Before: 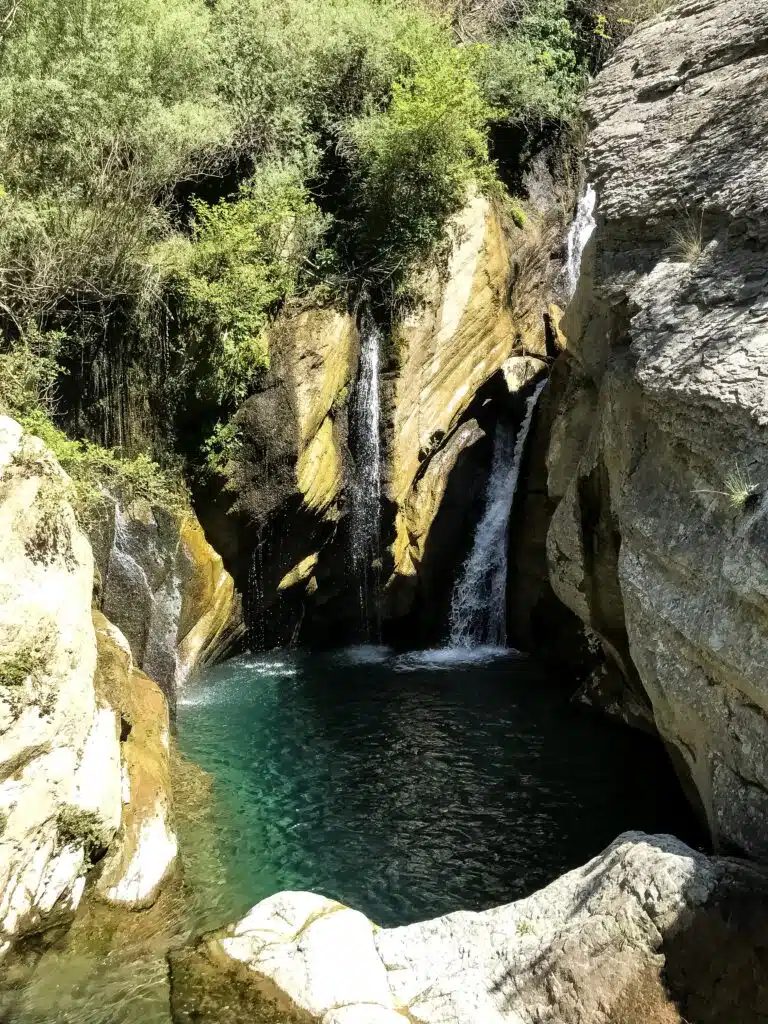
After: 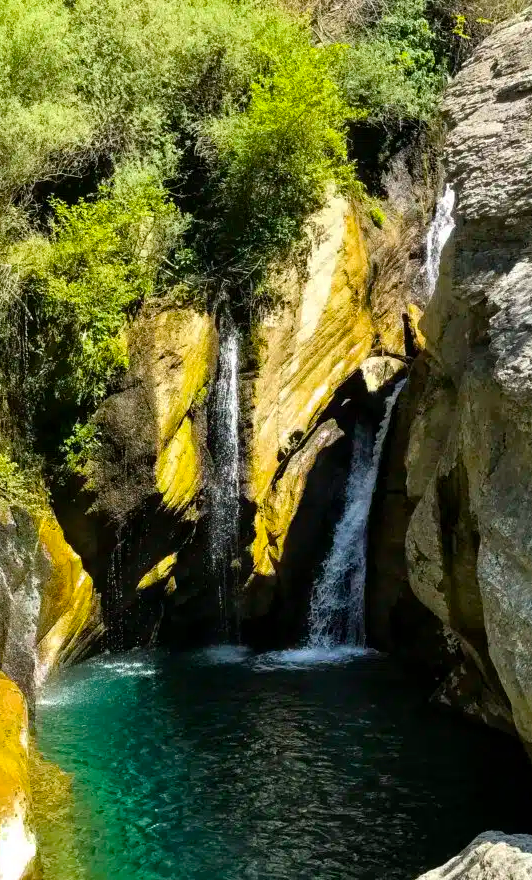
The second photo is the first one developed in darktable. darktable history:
color balance rgb: perceptual saturation grading › global saturation 30%, global vibrance 20%
crop: left 18.479%, right 12.2%, bottom 13.971%
